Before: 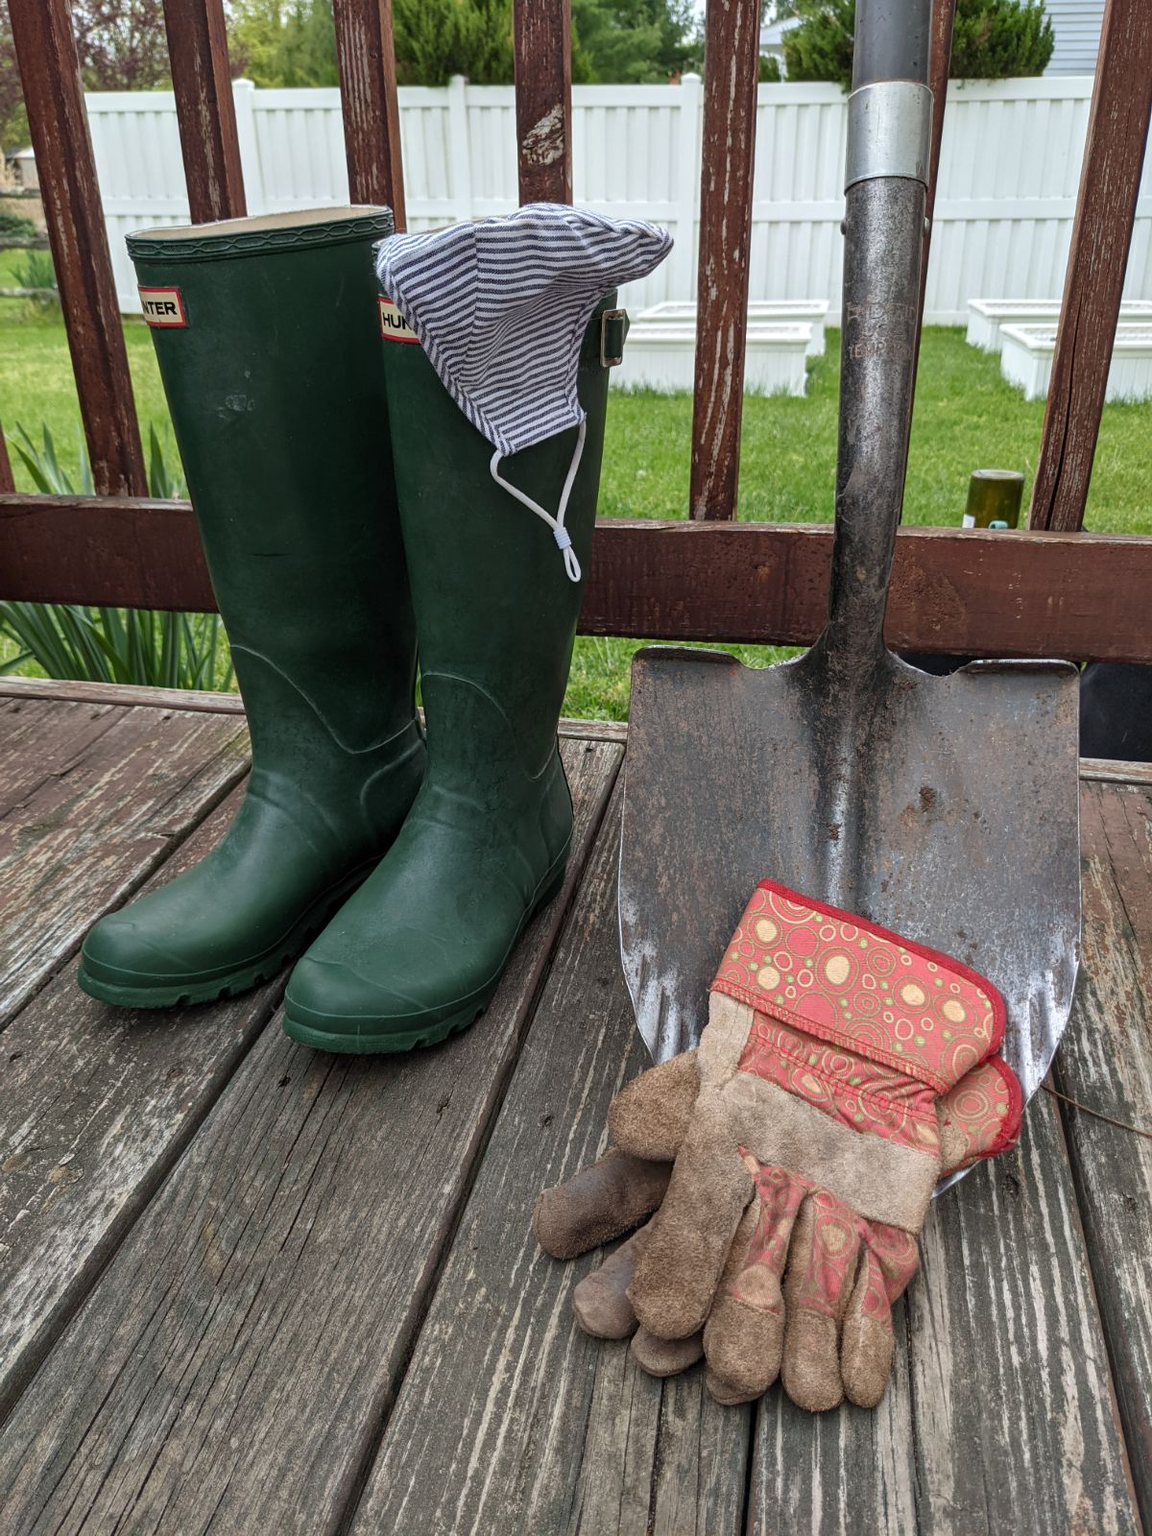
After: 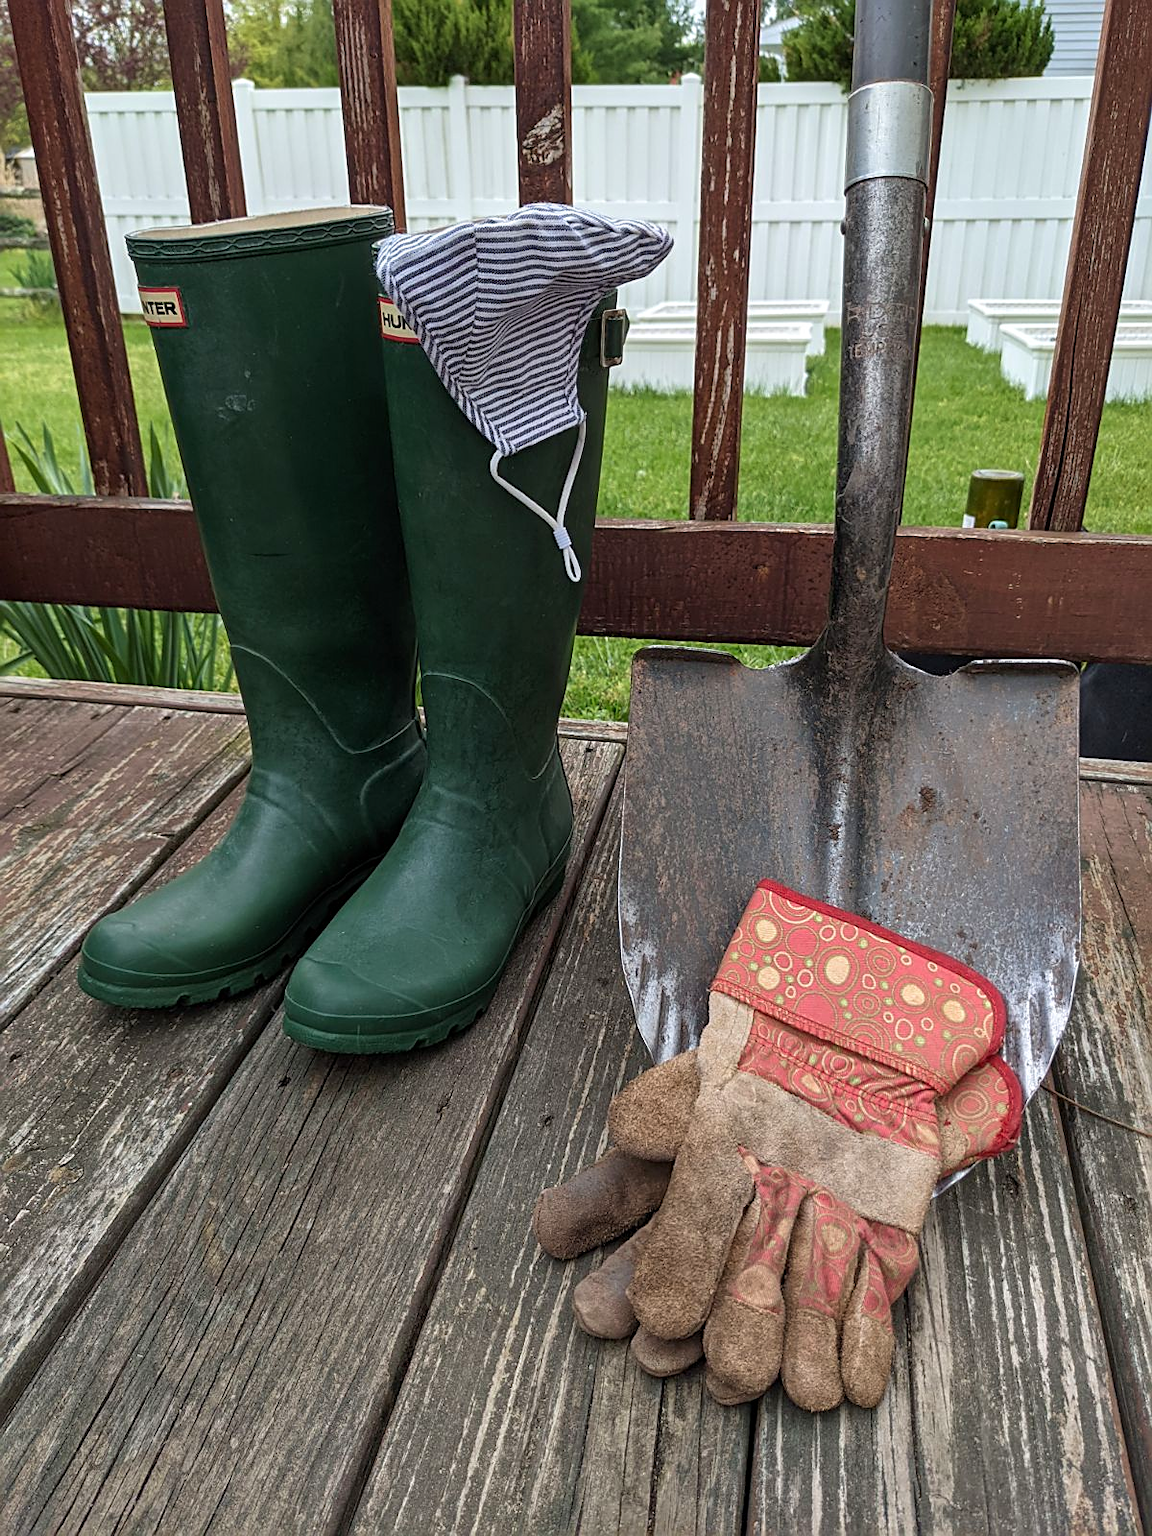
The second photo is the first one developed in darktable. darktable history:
velvia: strength 15.36%
sharpen: on, module defaults
